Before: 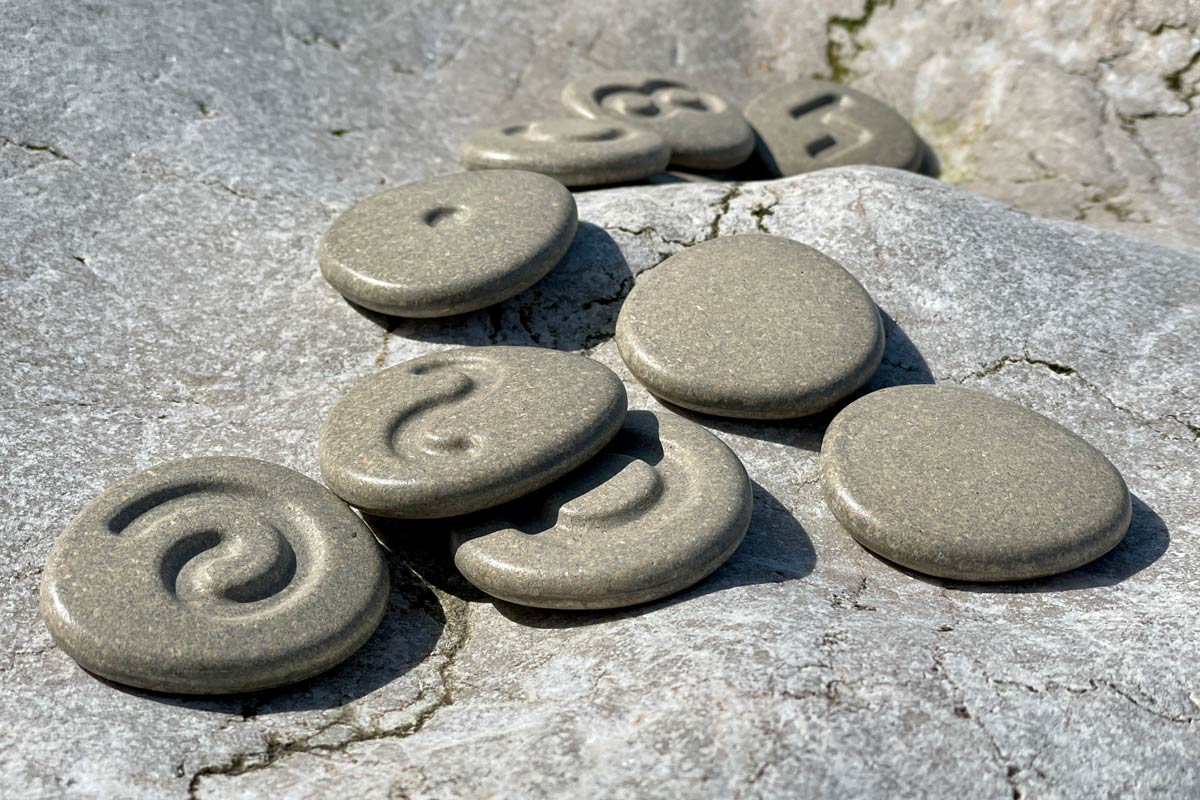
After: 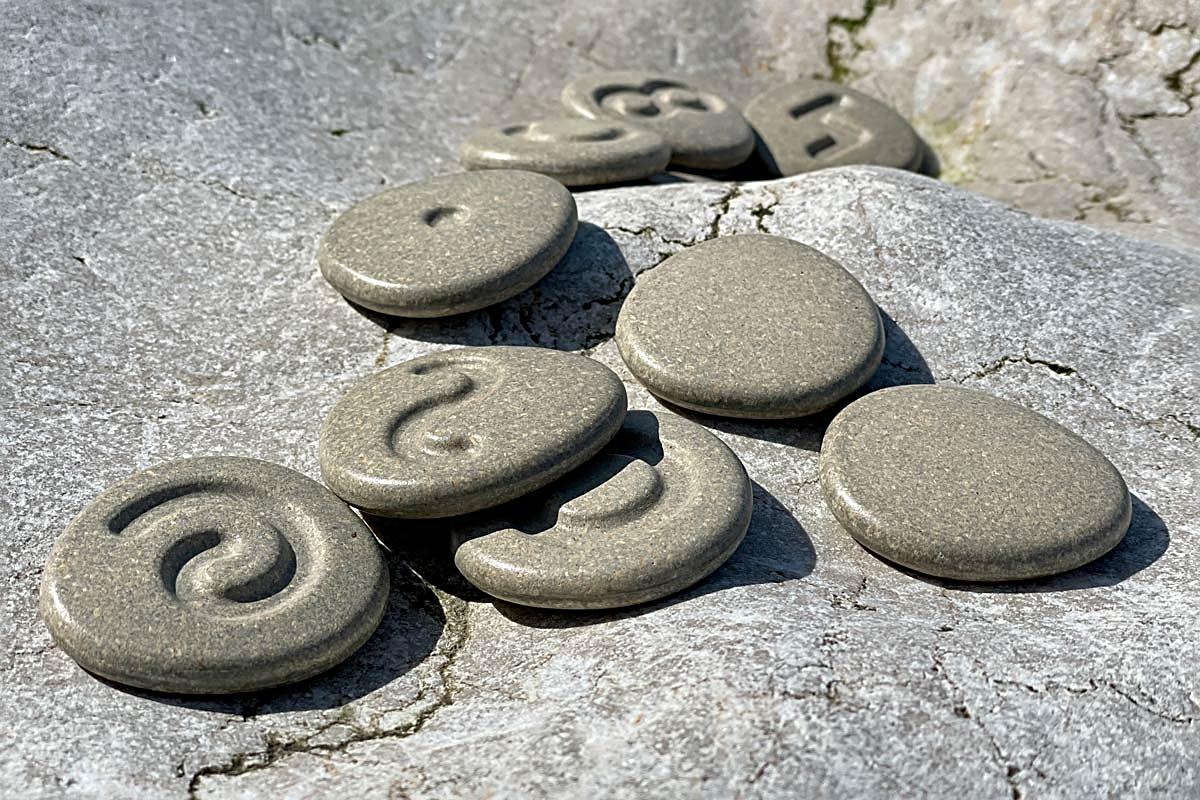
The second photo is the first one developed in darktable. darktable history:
sharpen: radius 2.533, amount 0.619
